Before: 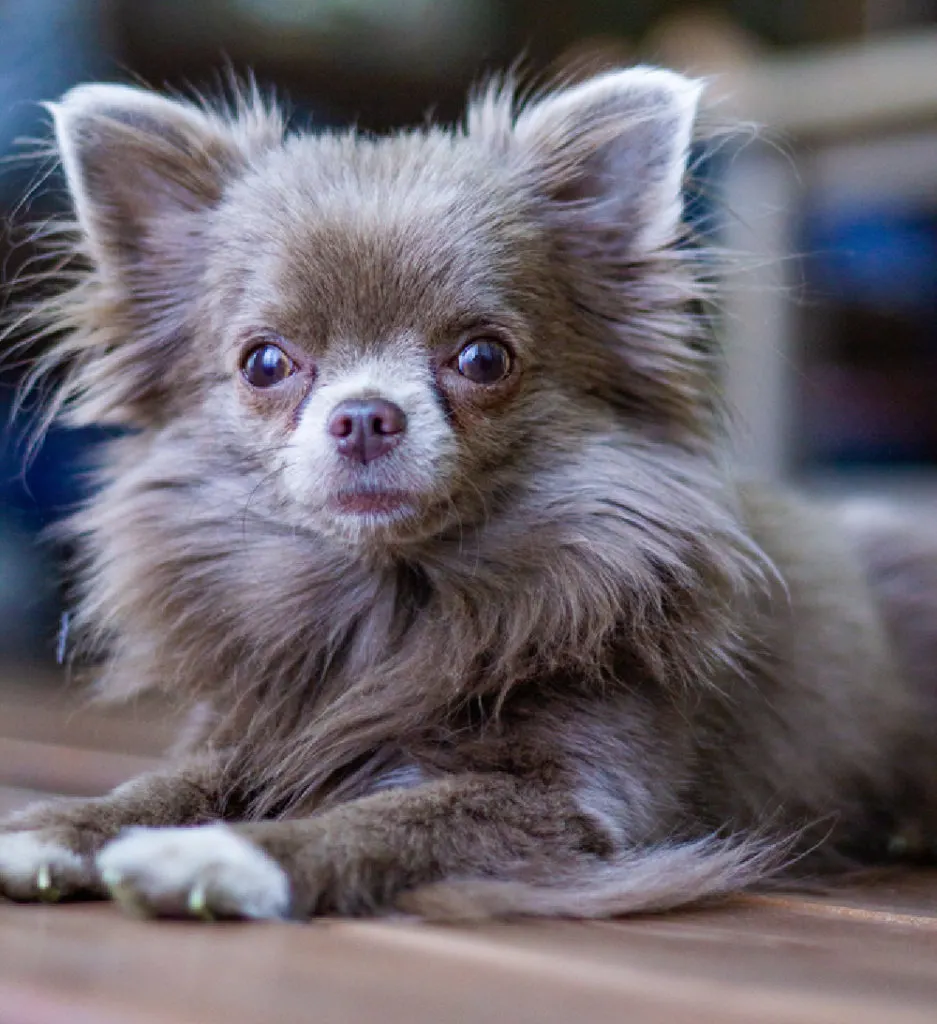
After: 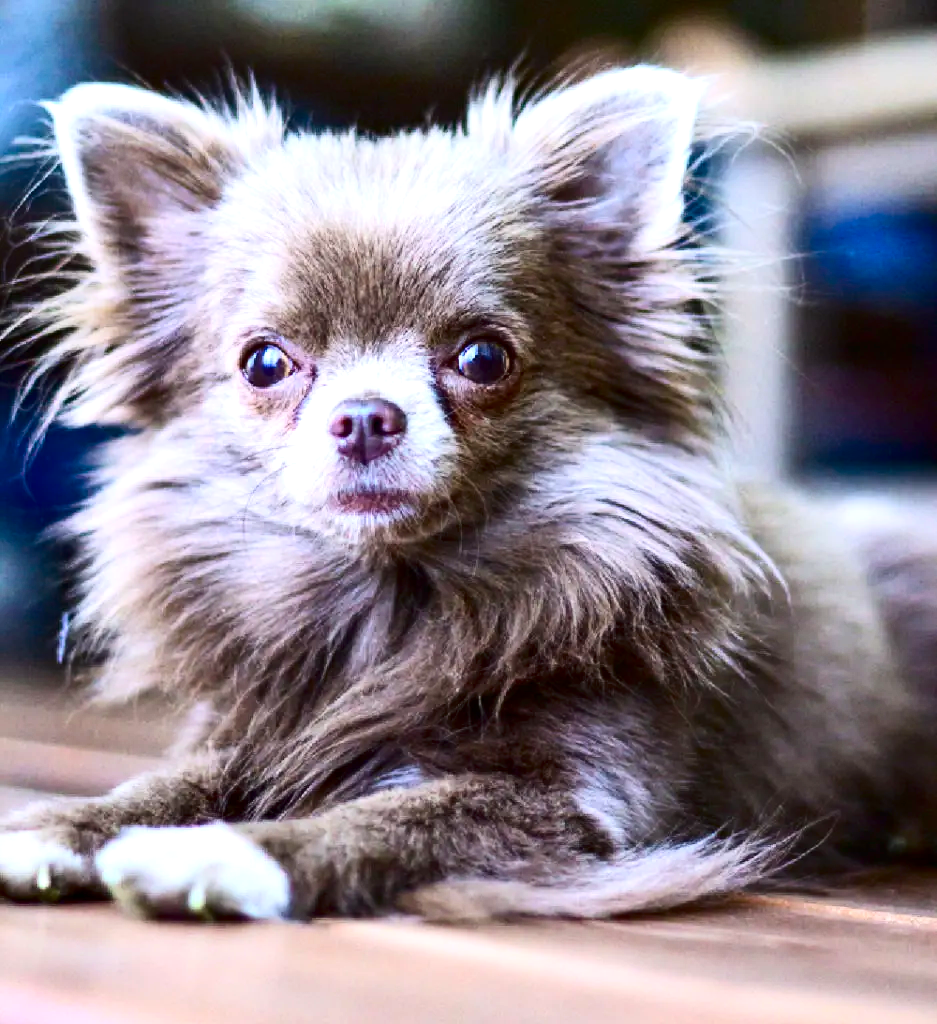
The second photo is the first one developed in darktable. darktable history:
contrast brightness saturation: contrast 0.301, brightness -0.065, saturation 0.174
exposure: black level correction 0, exposure 0.938 EV, compensate highlight preservation false
